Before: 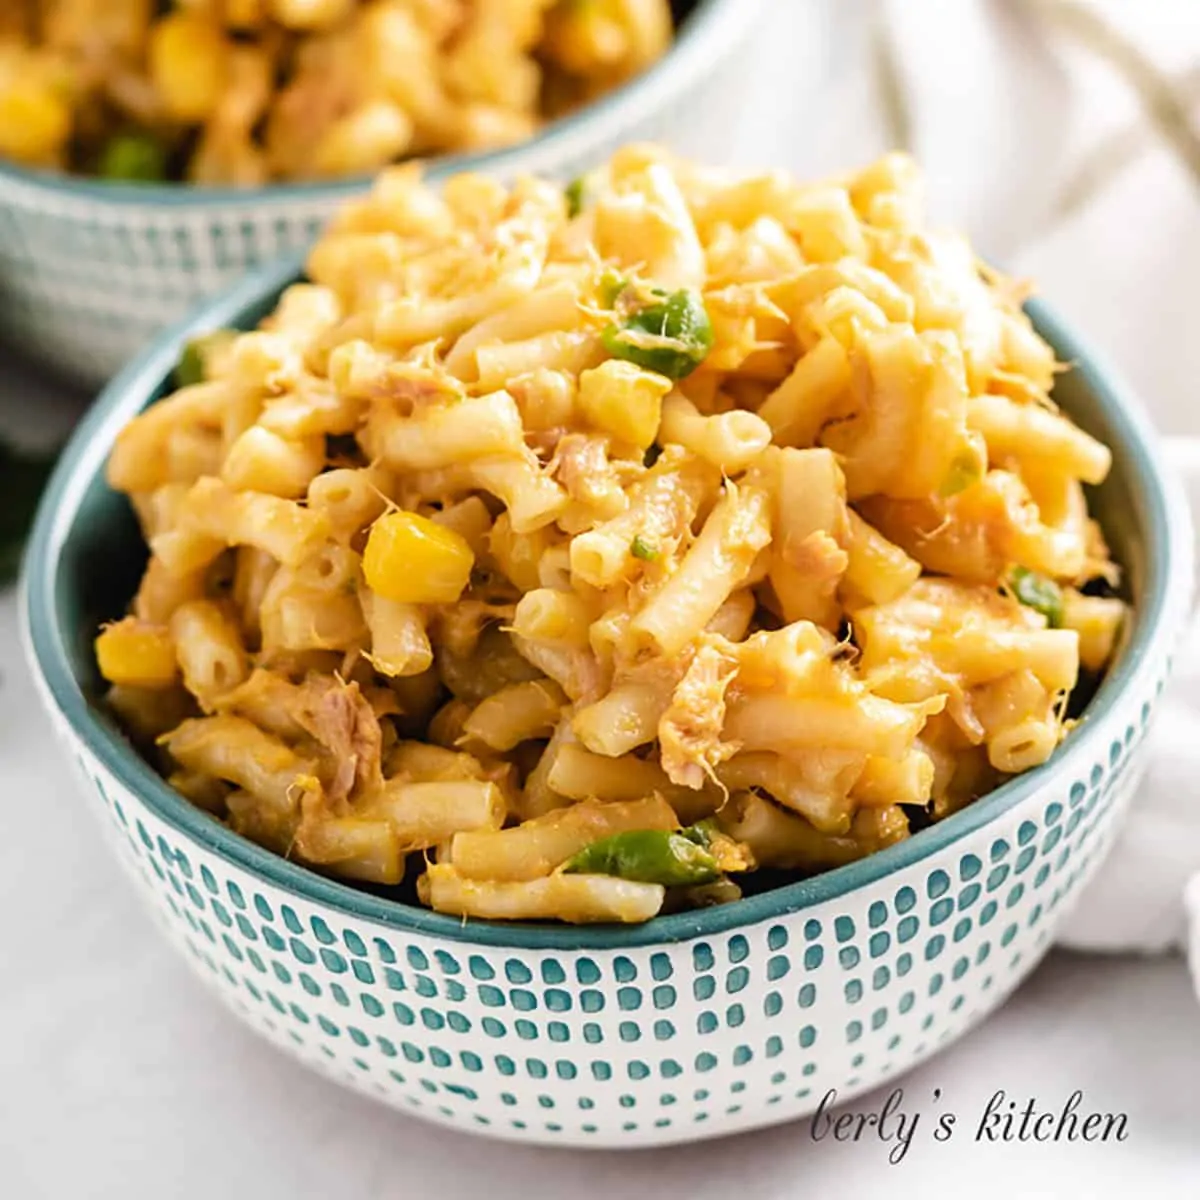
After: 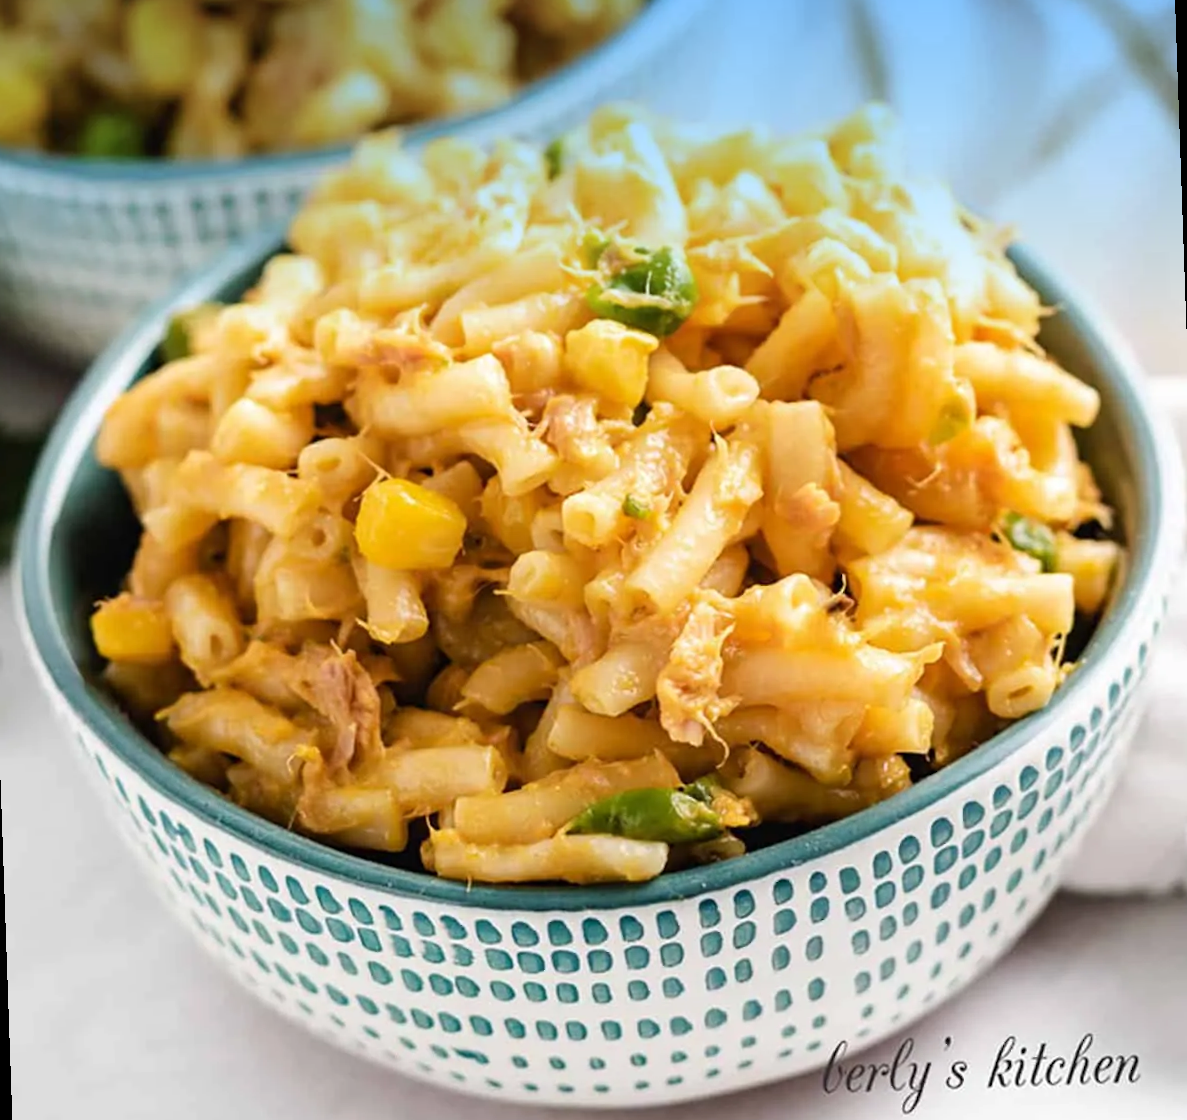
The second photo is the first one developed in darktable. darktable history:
rotate and perspective: rotation -2°, crop left 0.022, crop right 0.978, crop top 0.049, crop bottom 0.951
graduated density: density 2.02 EV, hardness 44%, rotation 0.374°, offset 8.21, hue 208.8°, saturation 97%
